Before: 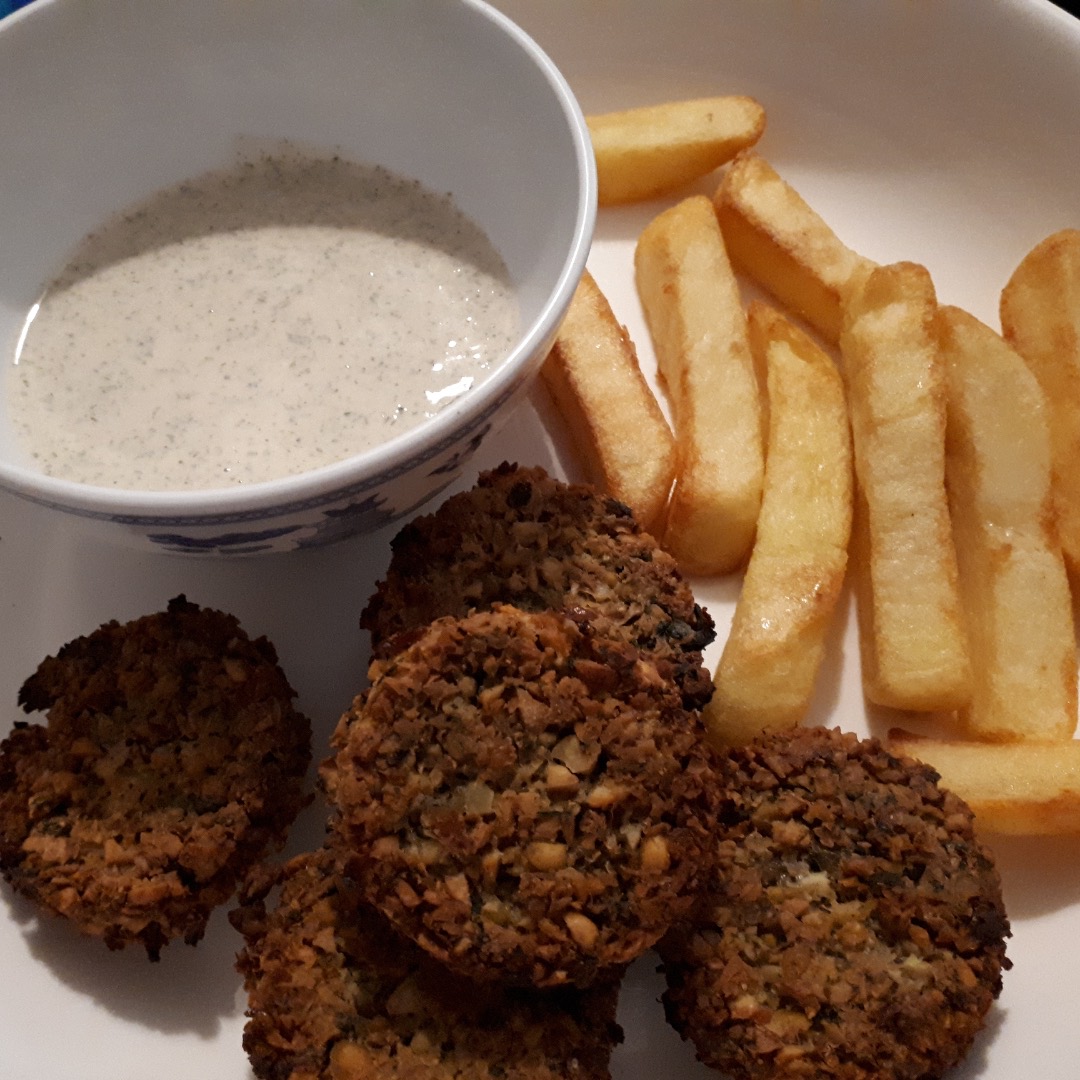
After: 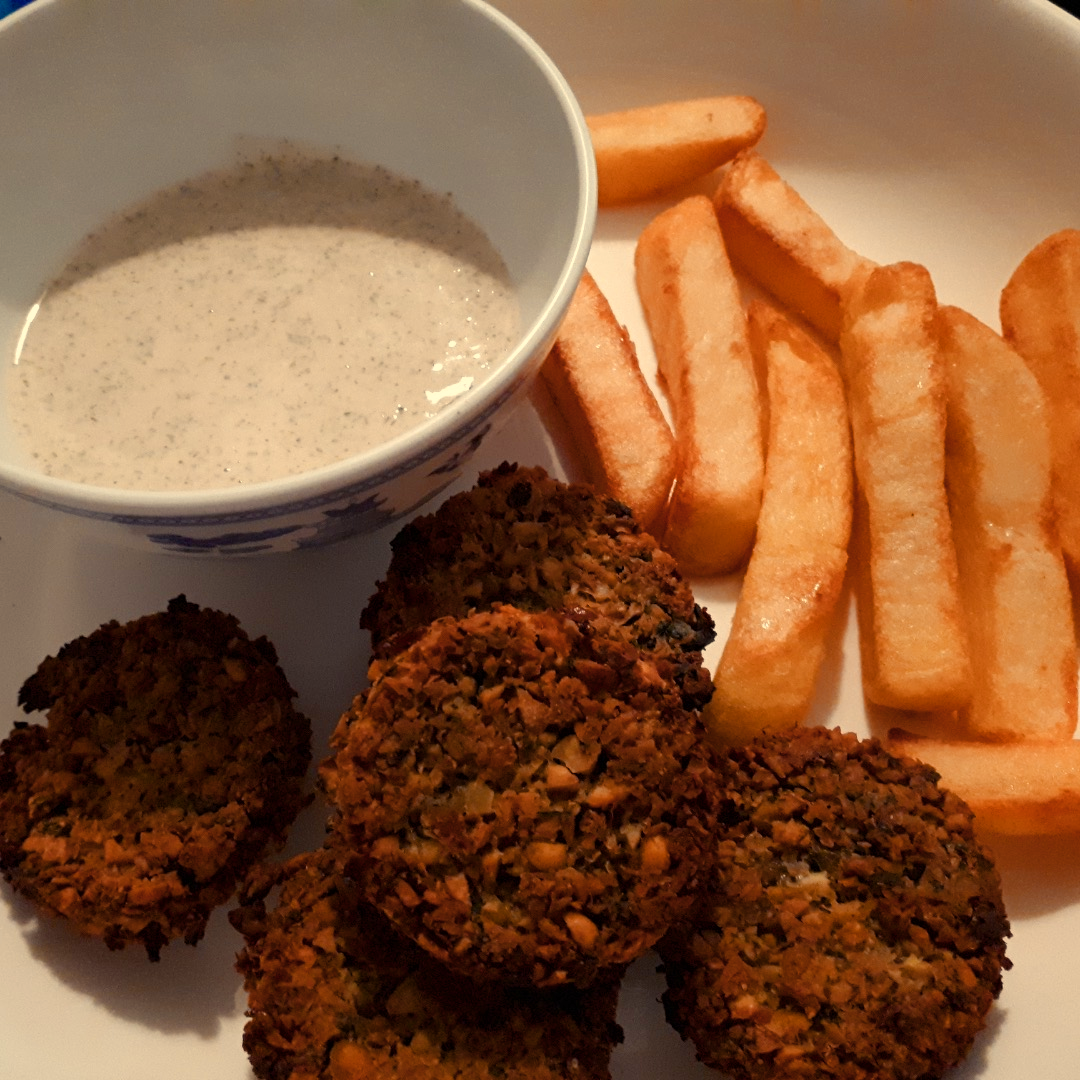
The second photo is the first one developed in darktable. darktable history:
color balance rgb: highlights gain › chroma 8.129%, highlights gain › hue 85.31°, perceptual saturation grading › global saturation 27.286%, perceptual saturation grading › highlights -27.942%, perceptual saturation grading › mid-tones 15.544%, perceptual saturation grading › shadows 34.396%
color zones: curves: ch1 [(0, 0.469) (0.072, 0.457) (0.243, 0.494) (0.429, 0.5) (0.571, 0.5) (0.714, 0.5) (0.857, 0.5) (1, 0.469)]; ch2 [(0, 0.499) (0.143, 0.467) (0.242, 0.436) (0.429, 0.493) (0.571, 0.5) (0.714, 0.5) (0.857, 0.5) (1, 0.499)]
